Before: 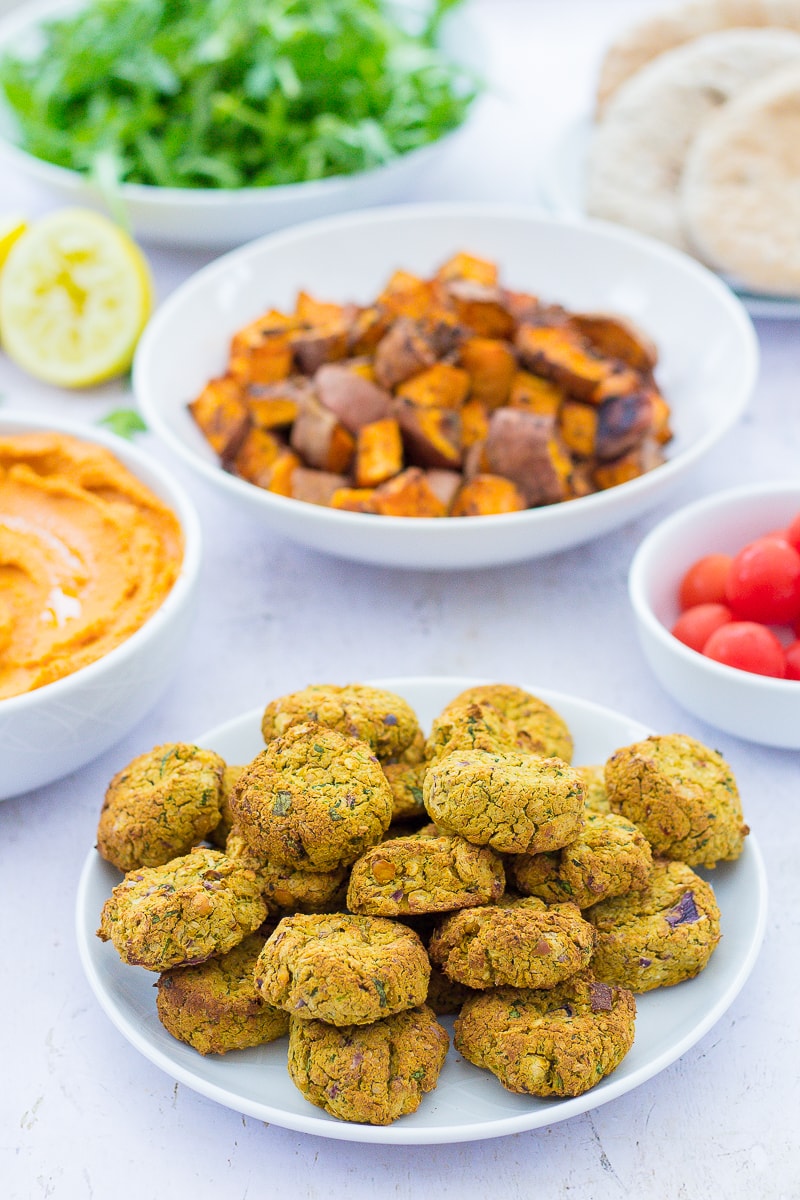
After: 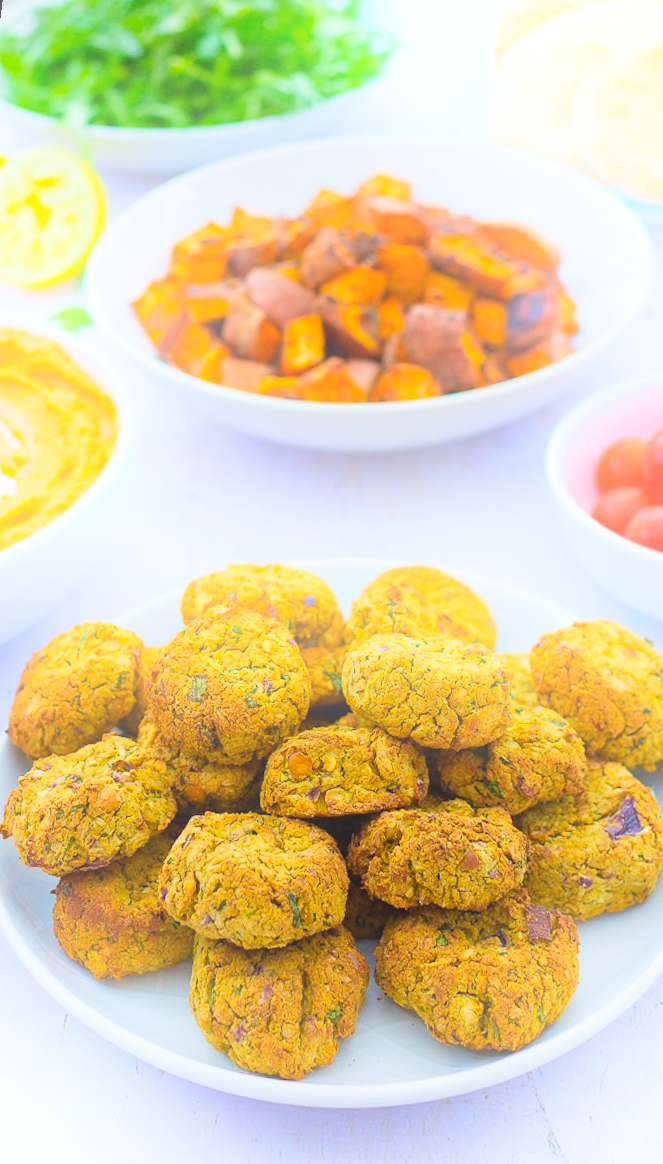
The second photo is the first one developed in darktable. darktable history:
rotate and perspective: rotation 0.72°, lens shift (vertical) -0.352, lens shift (horizontal) -0.051, crop left 0.152, crop right 0.859, crop top 0.019, crop bottom 0.964
bloom: on, module defaults
contrast brightness saturation: contrast 0.04, saturation 0.16
